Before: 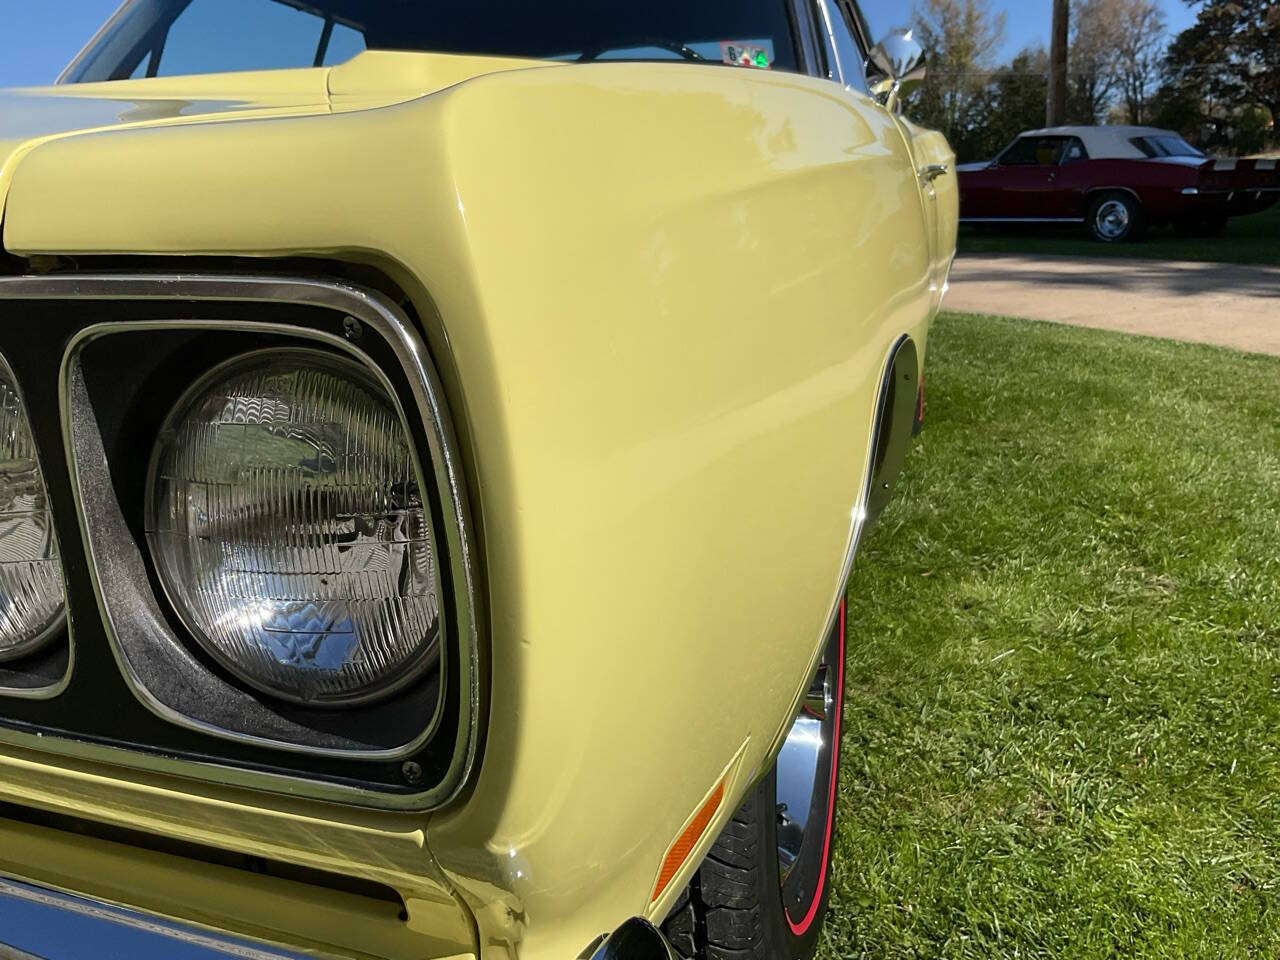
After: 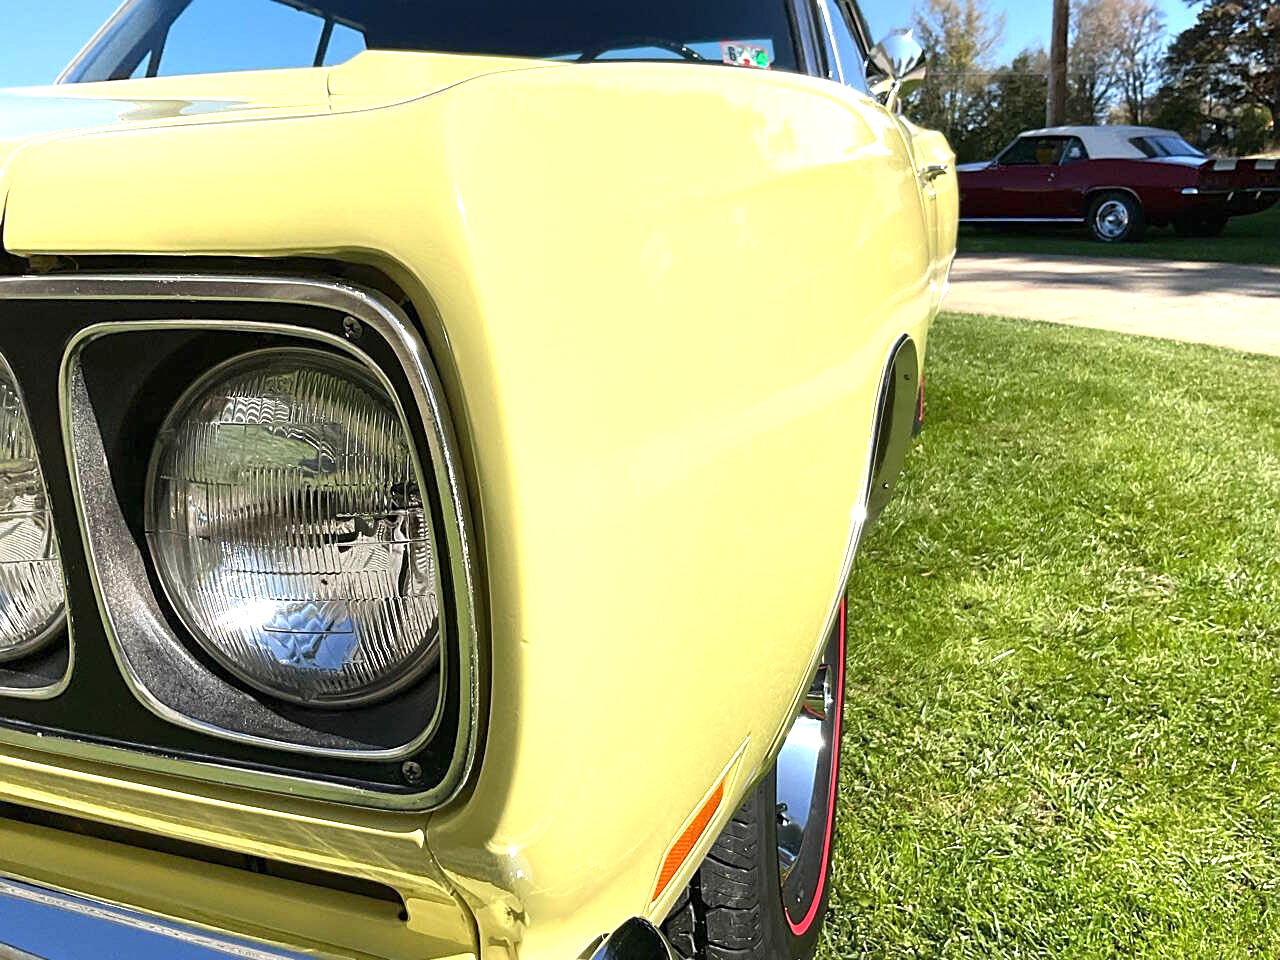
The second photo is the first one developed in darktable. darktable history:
sharpen: radius 2.167, amount 0.381, threshold 0
exposure: black level correction 0, exposure 1.2 EV, compensate highlight preservation false
